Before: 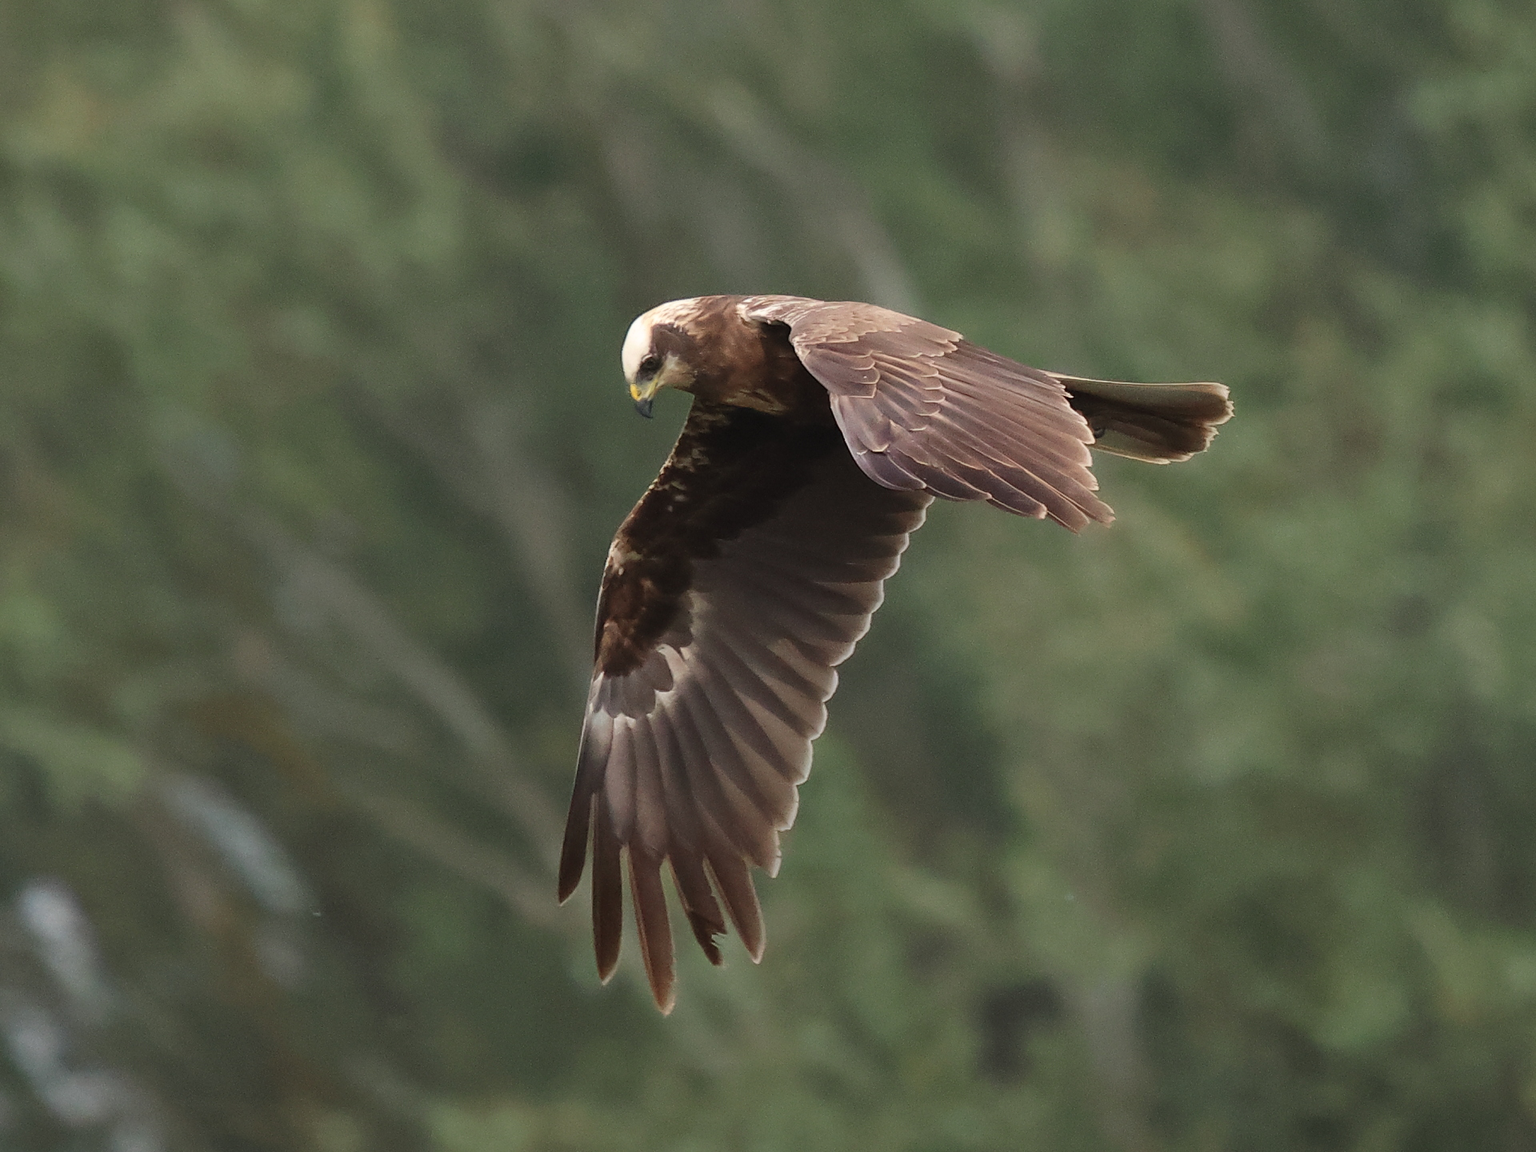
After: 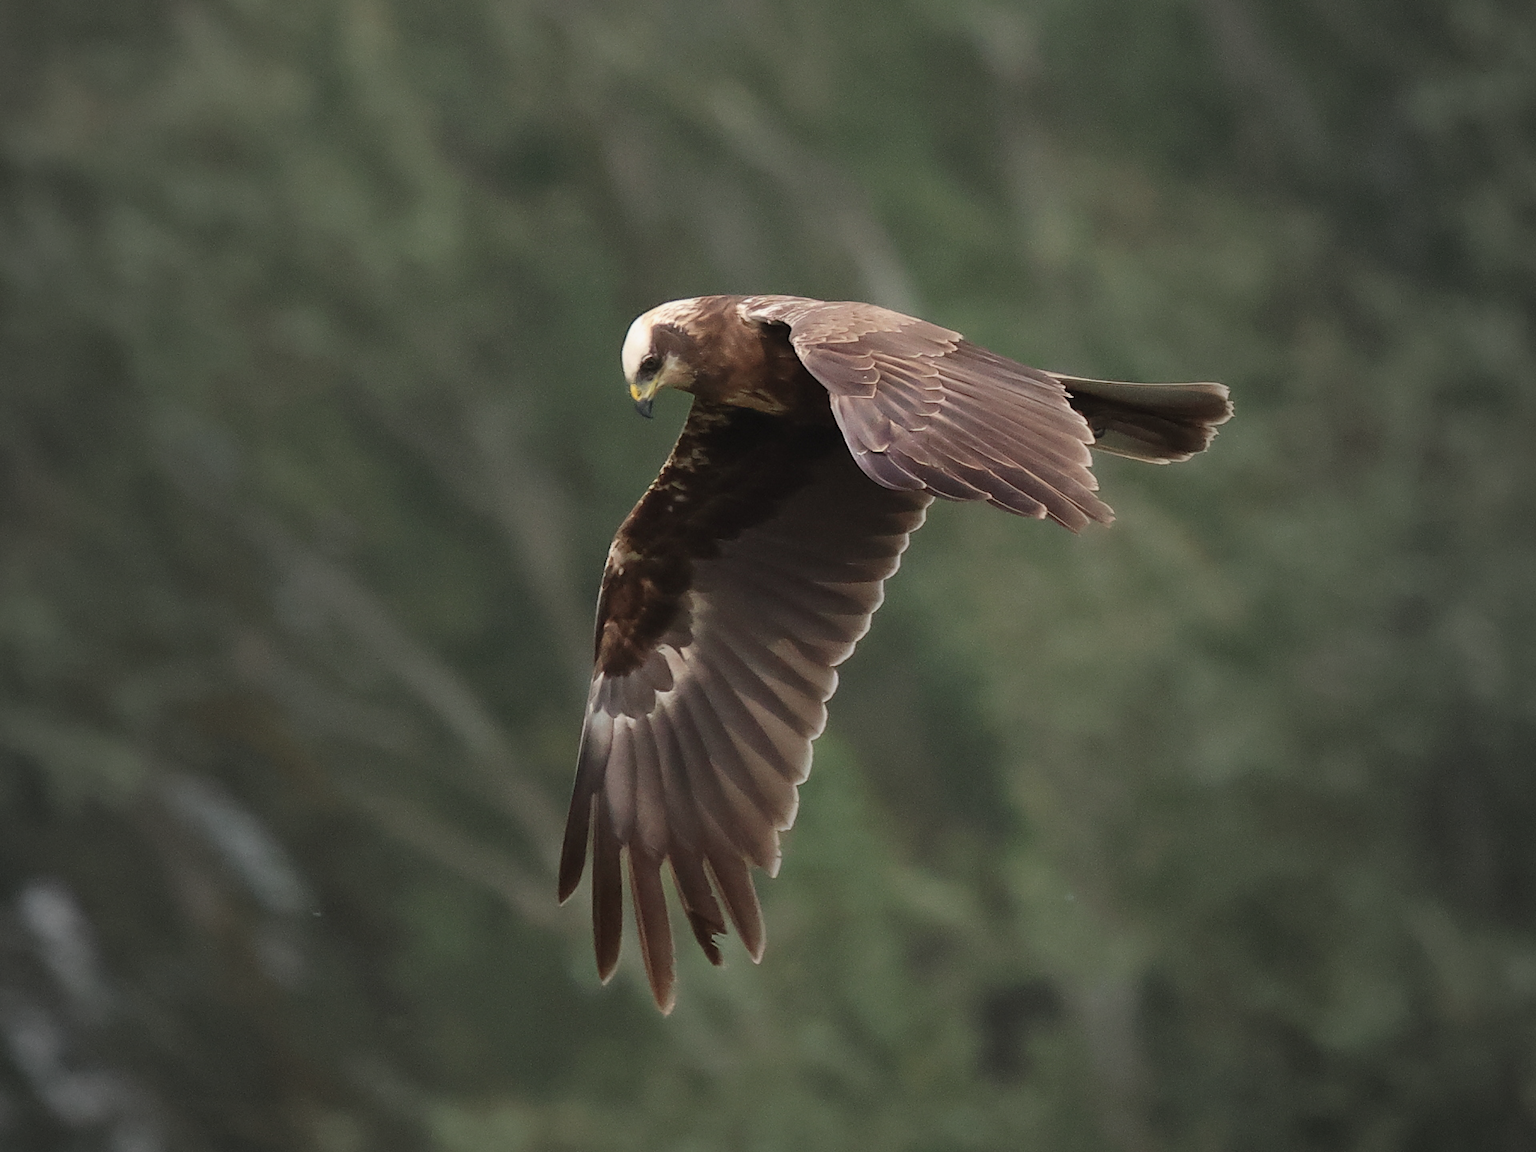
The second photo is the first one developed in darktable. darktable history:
vignetting: fall-off start 17.56%, fall-off radius 137.73%, width/height ratio 0.628, shape 0.582, unbound false
